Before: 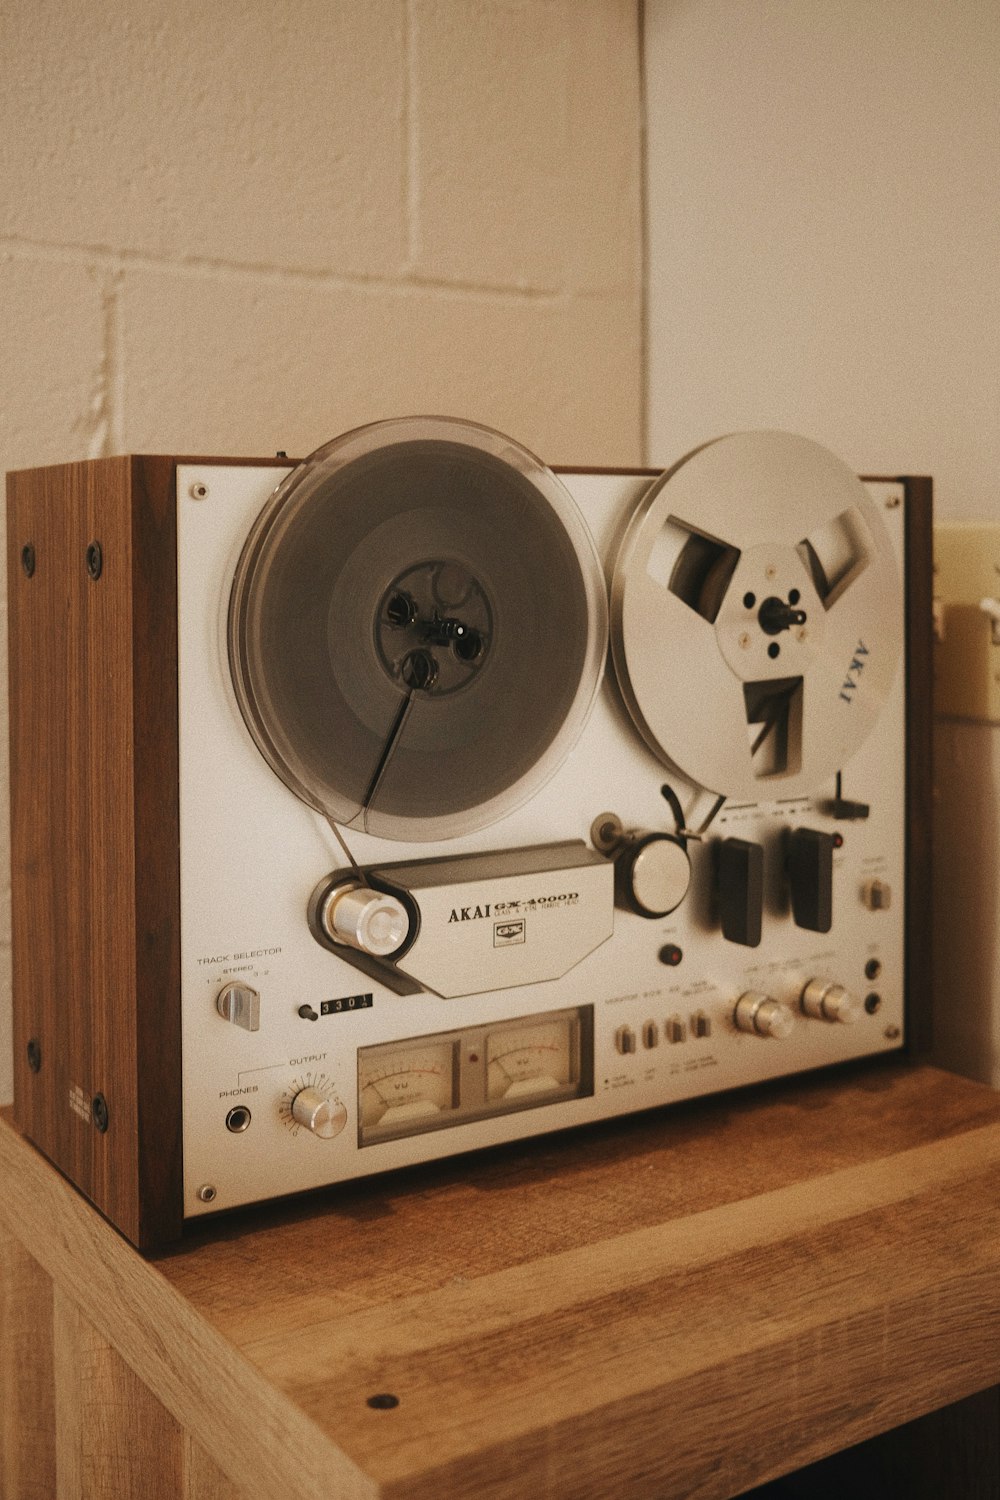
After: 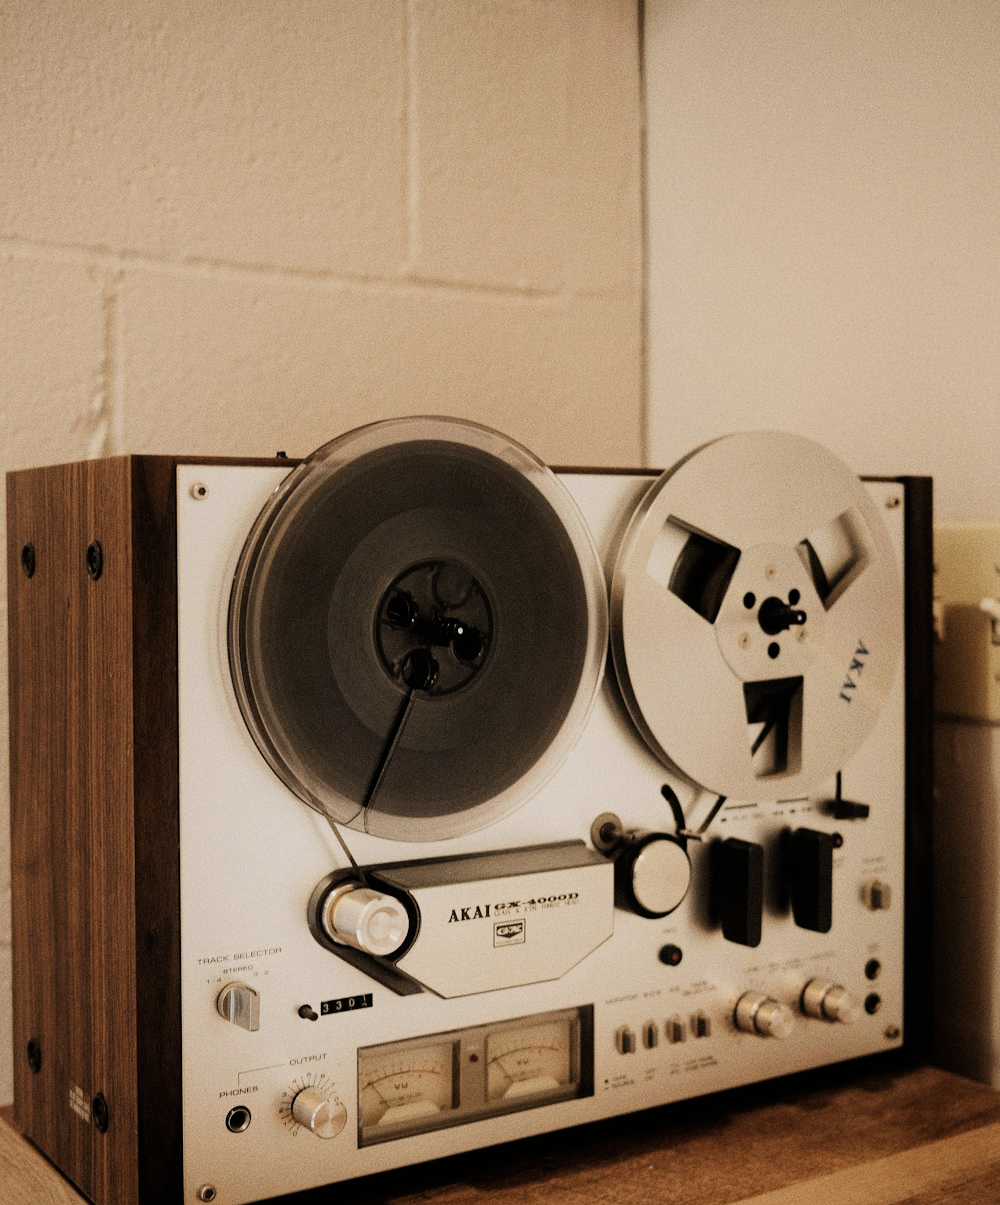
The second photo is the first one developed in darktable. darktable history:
crop: bottom 19.649%
exposure: black level correction 0, compensate highlight preservation false
filmic rgb: black relative exposure -5.11 EV, white relative exposure 3.56 EV, hardness 3.17, contrast 1.408, highlights saturation mix -29.73%
shadows and highlights: shadows -22.59, highlights 46.17, soften with gaussian
